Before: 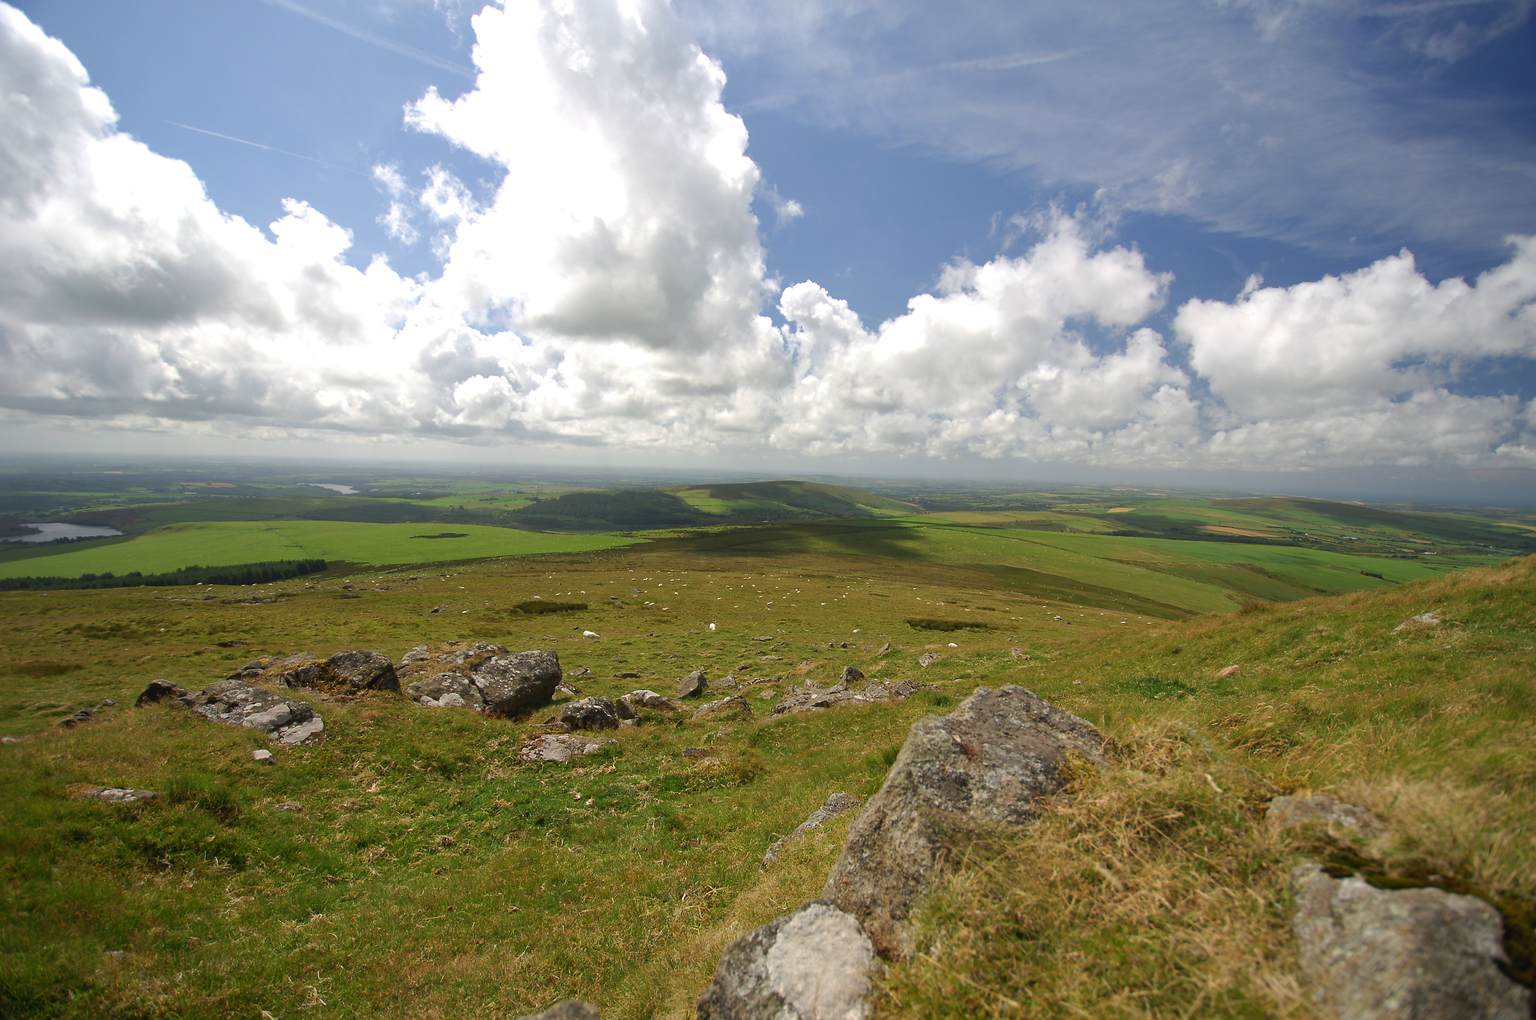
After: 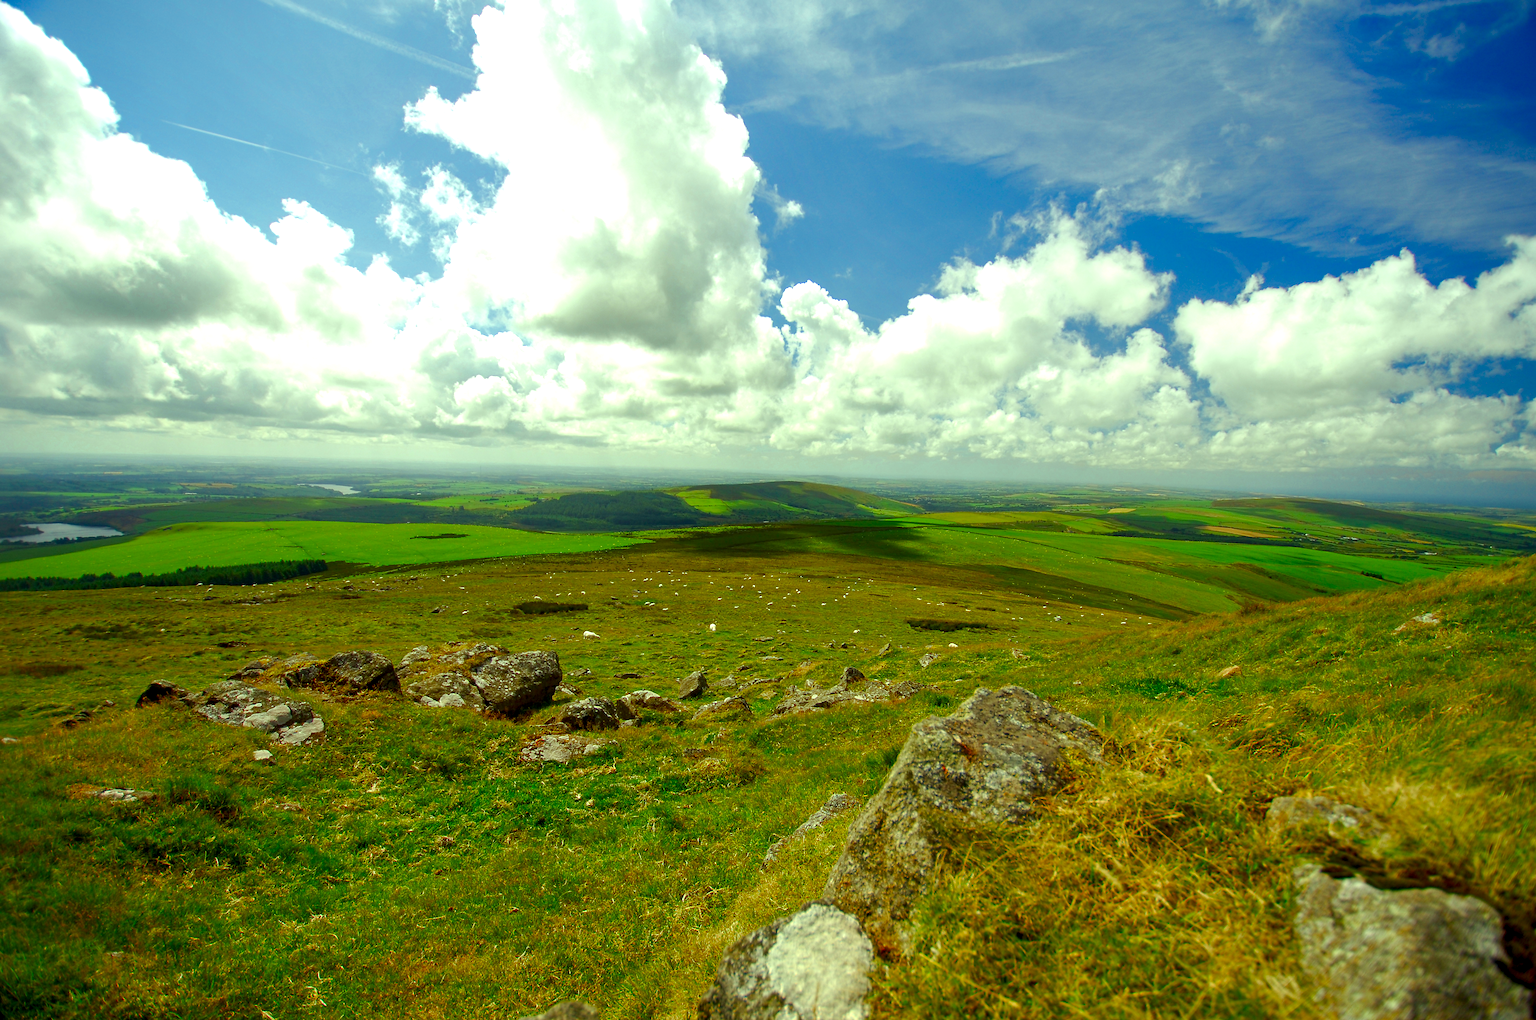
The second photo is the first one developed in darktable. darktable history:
color zones: curves: ch0 [(0.25, 0.5) (0.463, 0.627) (0.484, 0.637) (0.75, 0.5)]
color balance rgb: shadows lift › chroma 1.324%, shadows lift › hue 258.37°, power › hue 61.94°, perceptual saturation grading › global saturation 20%, perceptual saturation grading › highlights -50.049%, perceptual saturation grading › shadows 30.38%
local contrast: detail 142%
color correction: highlights a* -11.06, highlights b* 9.93, saturation 1.71
